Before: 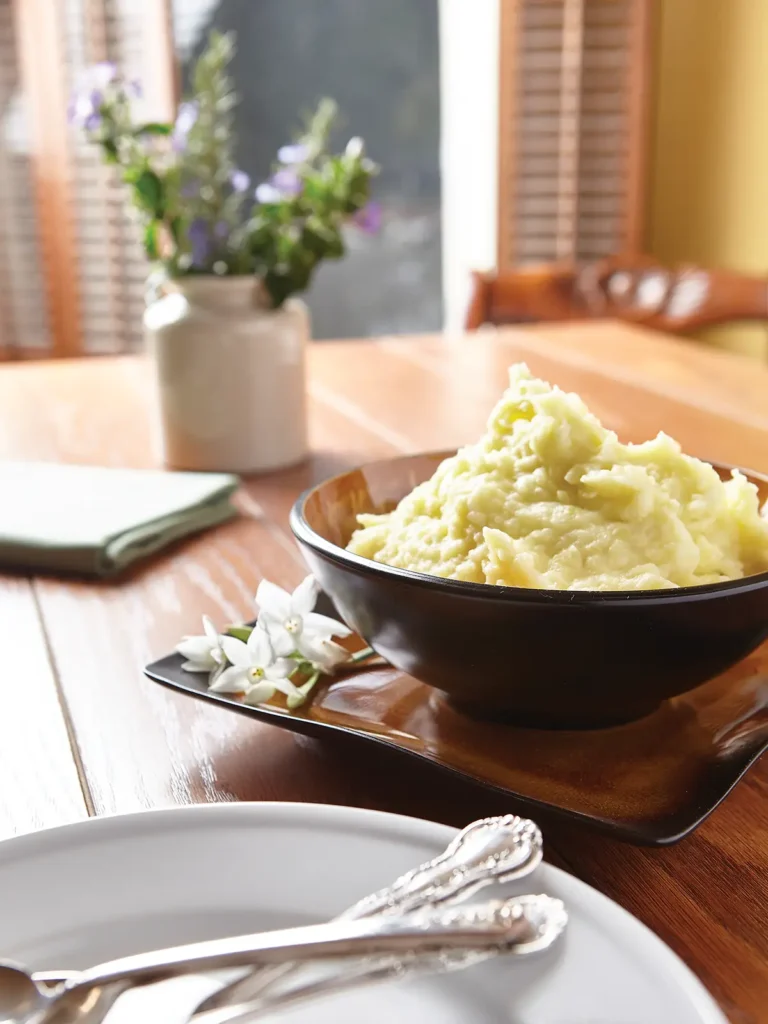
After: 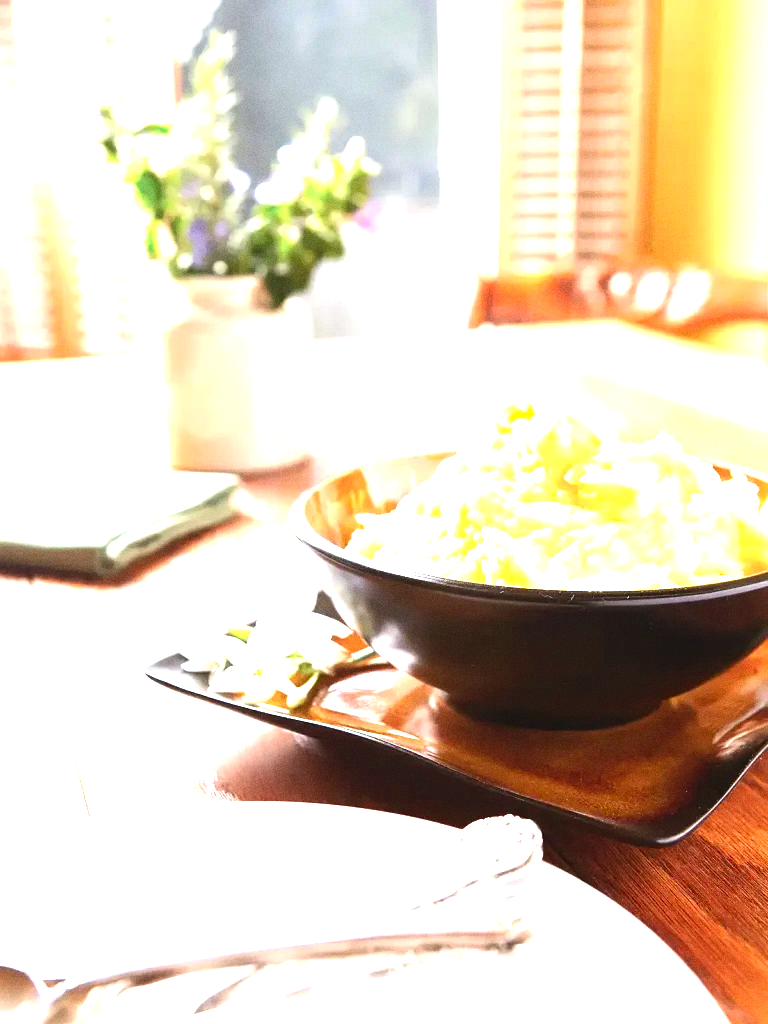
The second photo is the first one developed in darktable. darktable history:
levels: levels [0, 0.281, 0.562]
grain: coarseness 0.09 ISO
